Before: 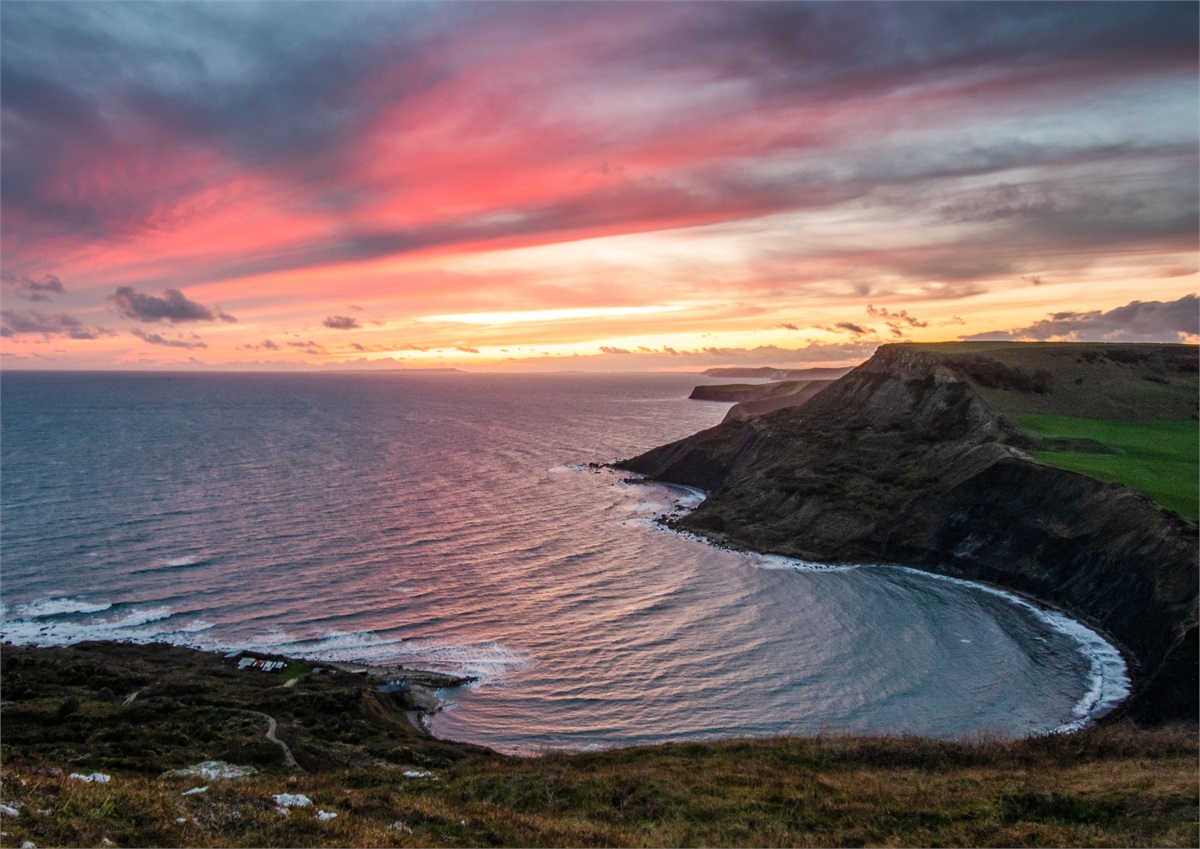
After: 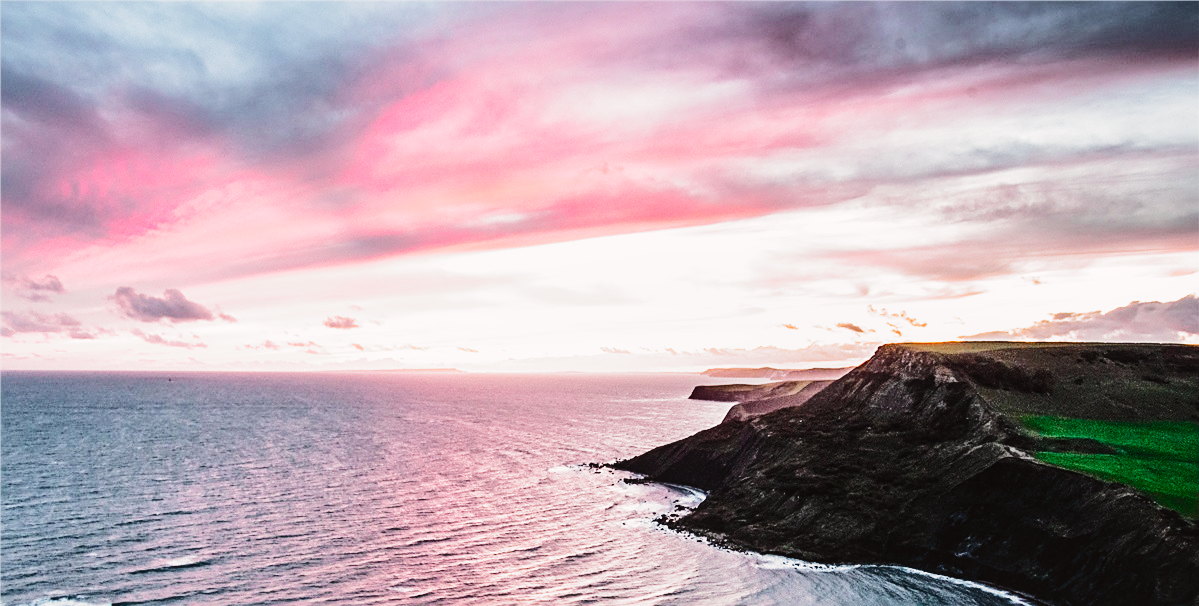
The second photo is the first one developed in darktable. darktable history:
sharpen: on, module defaults
exposure: black level correction 0, exposure 0.7 EV, compensate exposure bias true, compensate highlight preservation false
tone curve: curves: ch0 [(0, 0.032) (0.094, 0.08) (0.265, 0.208) (0.41, 0.417) (0.485, 0.524) (0.638, 0.673) (0.845, 0.828) (0.994, 0.964)]; ch1 [(0, 0) (0.161, 0.092) (0.37, 0.302) (0.437, 0.456) (0.469, 0.482) (0.498, 0.504) (0.576, 0.583) (0.644, 0.638) (0.725, 0.765) (1, 1)]; ch2 [(0, 0) (0.352, 0.403) (0.45, 0.469) (0.502, 0.504) (0.54, 0.521) (0.589, 0.576) (1, 1)], color space Lab, independent channels, preserve colors none
color correction: saturation 0.8
contrast brightness saturation: contrast 0.2, brightness 0.16, saturation 0.22
local contrast: mode bilateral grid, contrast 20, coarseness 50, detail 120%, midtone range 0.2
crop: bottom 28.576%
filmic rgb: black relative exposure -6.43 EV, white relative exposure 2.43 EV, threshold 3 EV, hardness 5.27, latitude 0.1%, contrast 1.425, highlights saturation mix 2%, preserve chrominance no, color science v5 (2021), contrast in shadows safe, contrast in highlights safe, enable highlight reconstruction true
